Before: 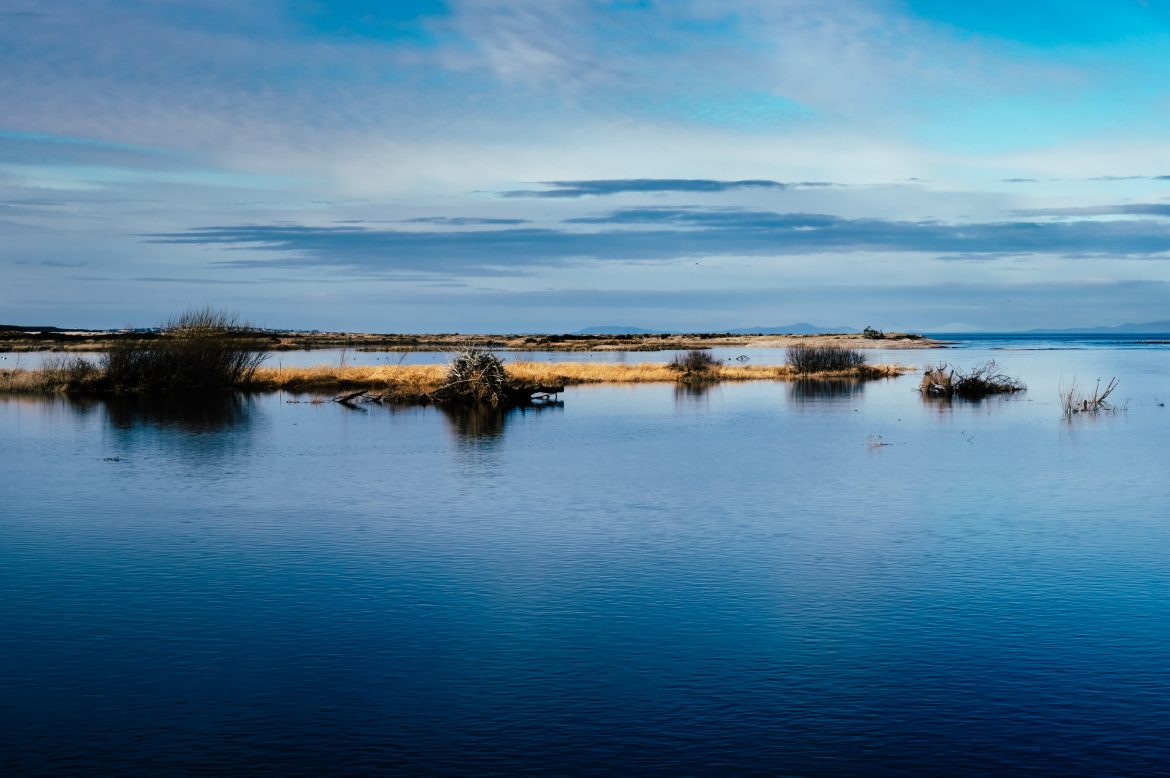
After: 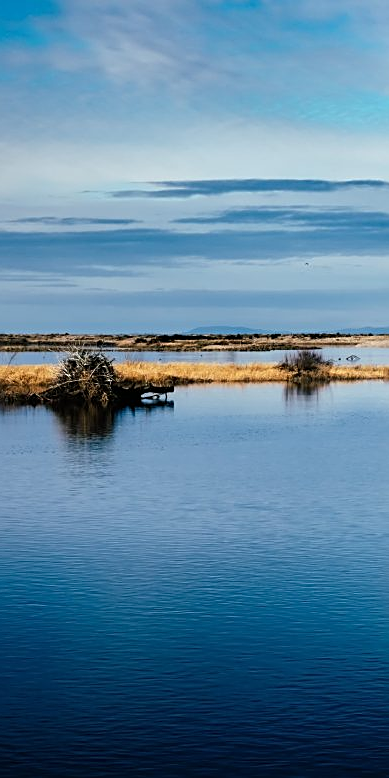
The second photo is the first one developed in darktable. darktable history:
crop: left 33.36%, right 33.36%
sharpen: on, module defaults
